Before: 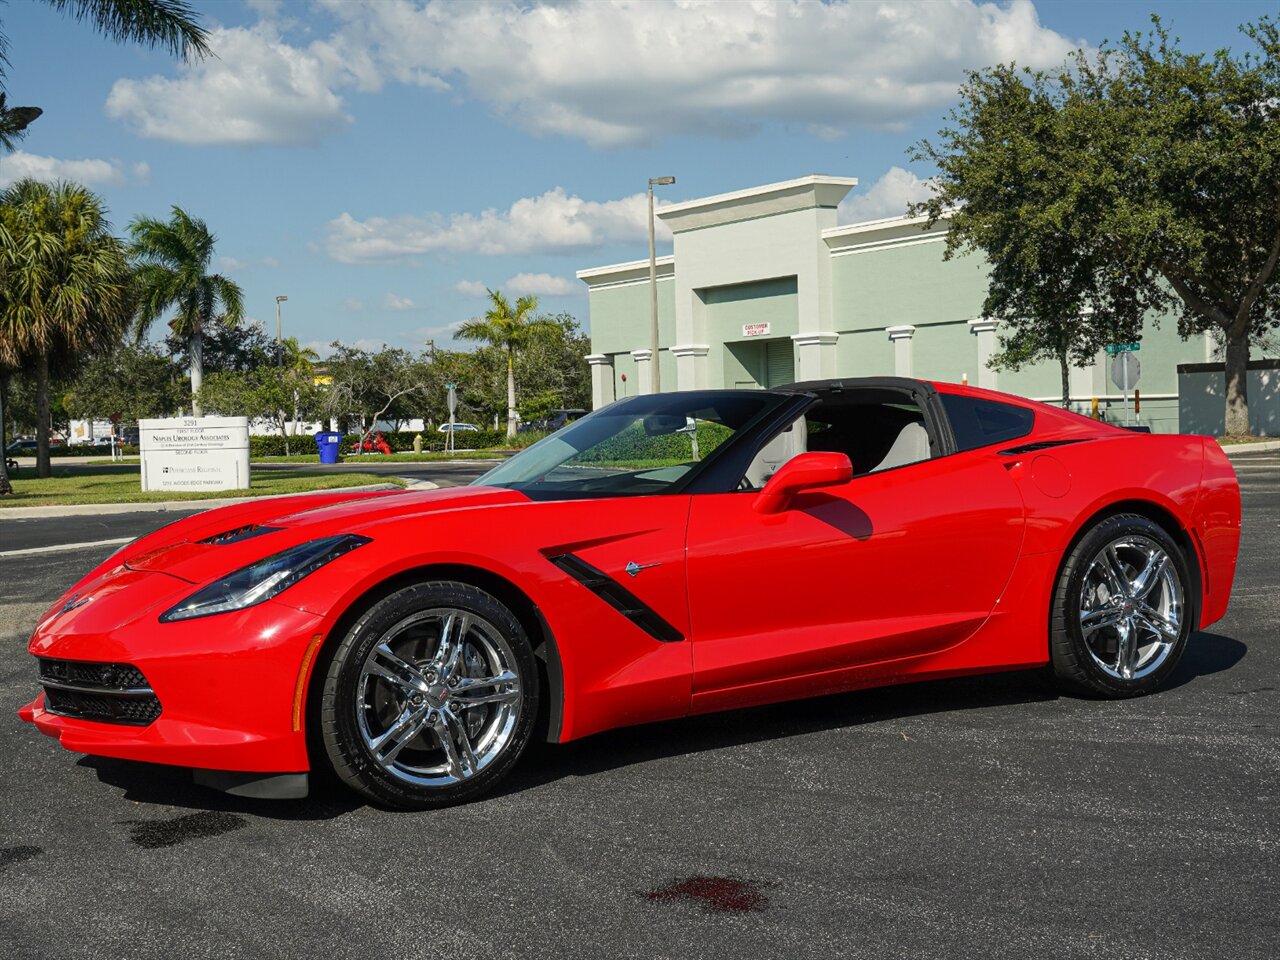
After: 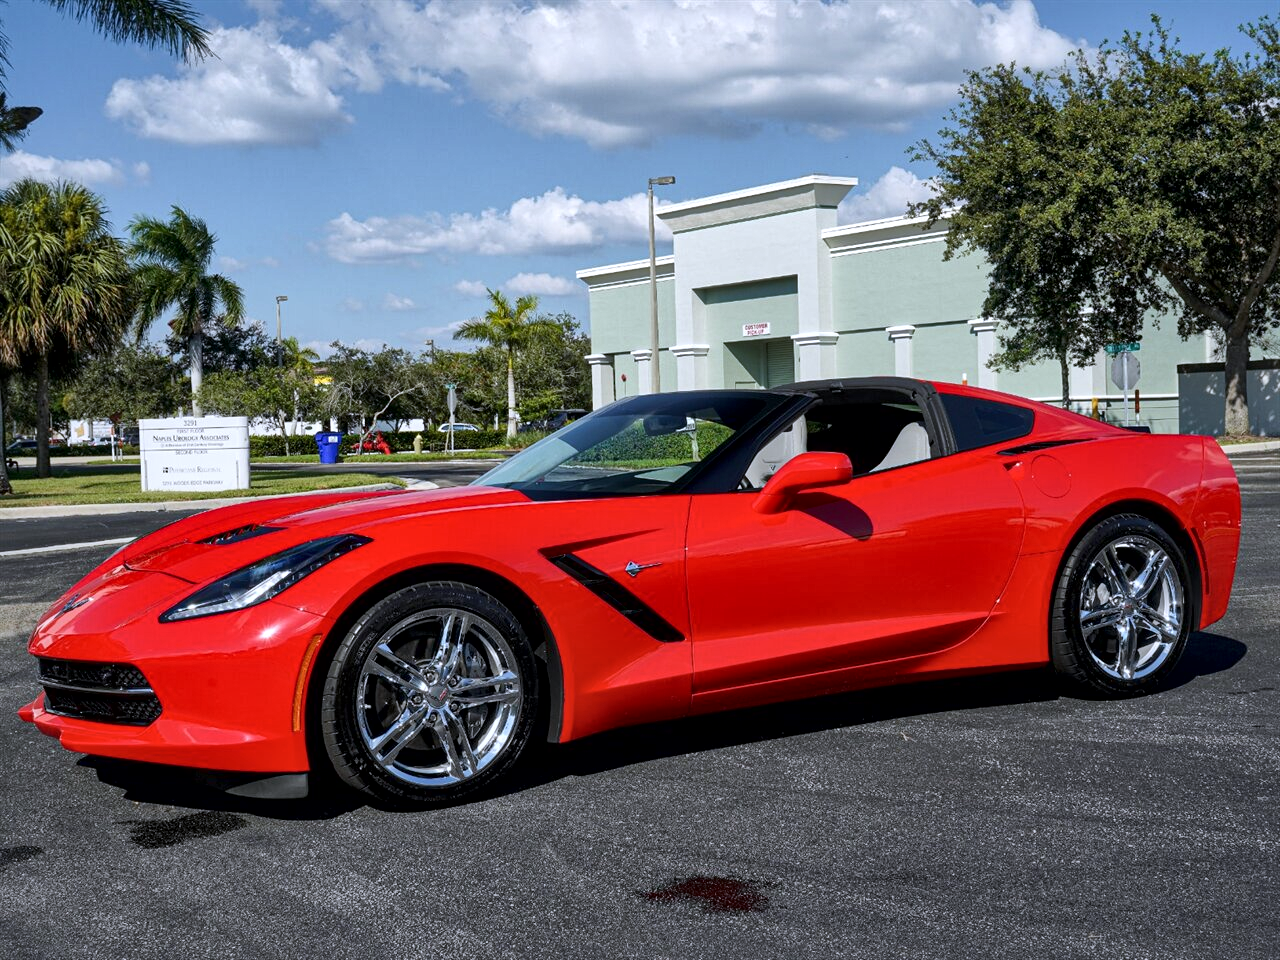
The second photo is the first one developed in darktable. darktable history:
white balance: red 0.967, blue 1.119, emerald 0.756
local contrast: mode bilateral grid, contrast 20, coarseness 50, detail 171%, midtone range 0.2
